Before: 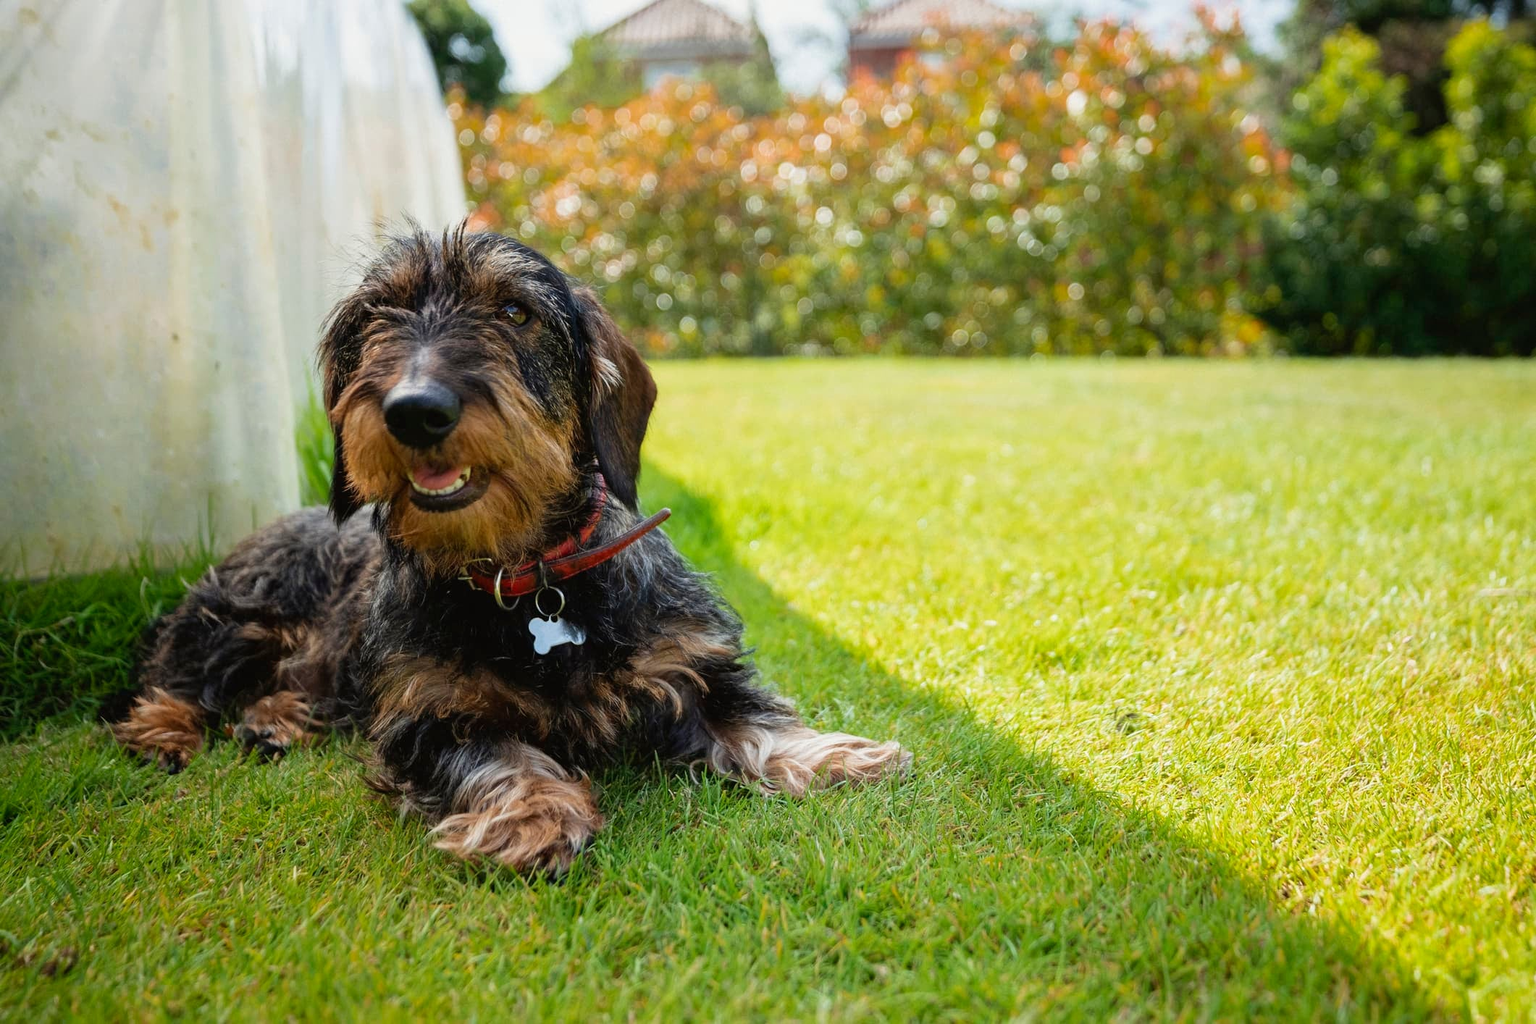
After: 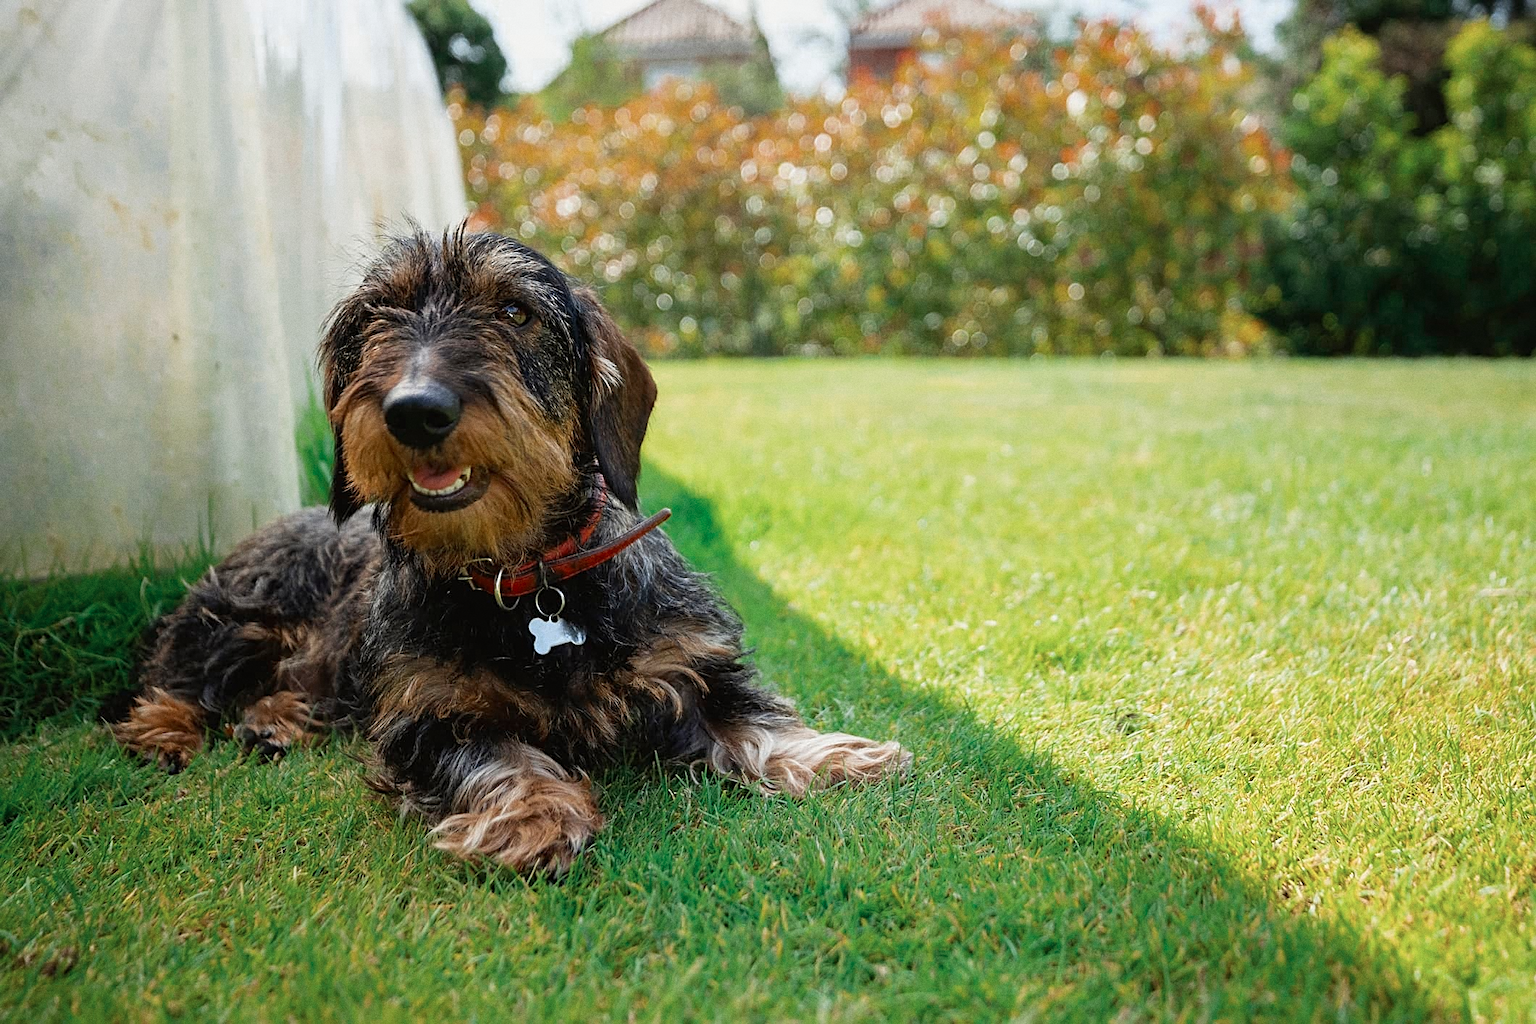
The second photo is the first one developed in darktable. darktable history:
sharpen: on, module defaults
grain: coarseness 0.47 ISO
color zones: curves: ch0 [(0, 0.5) (0.125, 0.4) (0.25, 0.5) (0.375, 0.4) (0.5, 0.4) (0.625, 0.6) (0.75, 0.6) (0.875, 0.5)]; ch1 [(0, 0.4) (0.125, 0.5) (0.25, 0.4) (0.375, 0.4) (0.5, 0.4) (0.625, 0.4) (0.75, 0.5) (0.875, 0.4)]; ch2 [(0, 0.6) (0.125, 0.5) (0.25, 0.5) (0.375, 0.6) (0.5, 0.6) (0.625, 0.5) (0.75, 0.5) (0.875, 0.5)]
